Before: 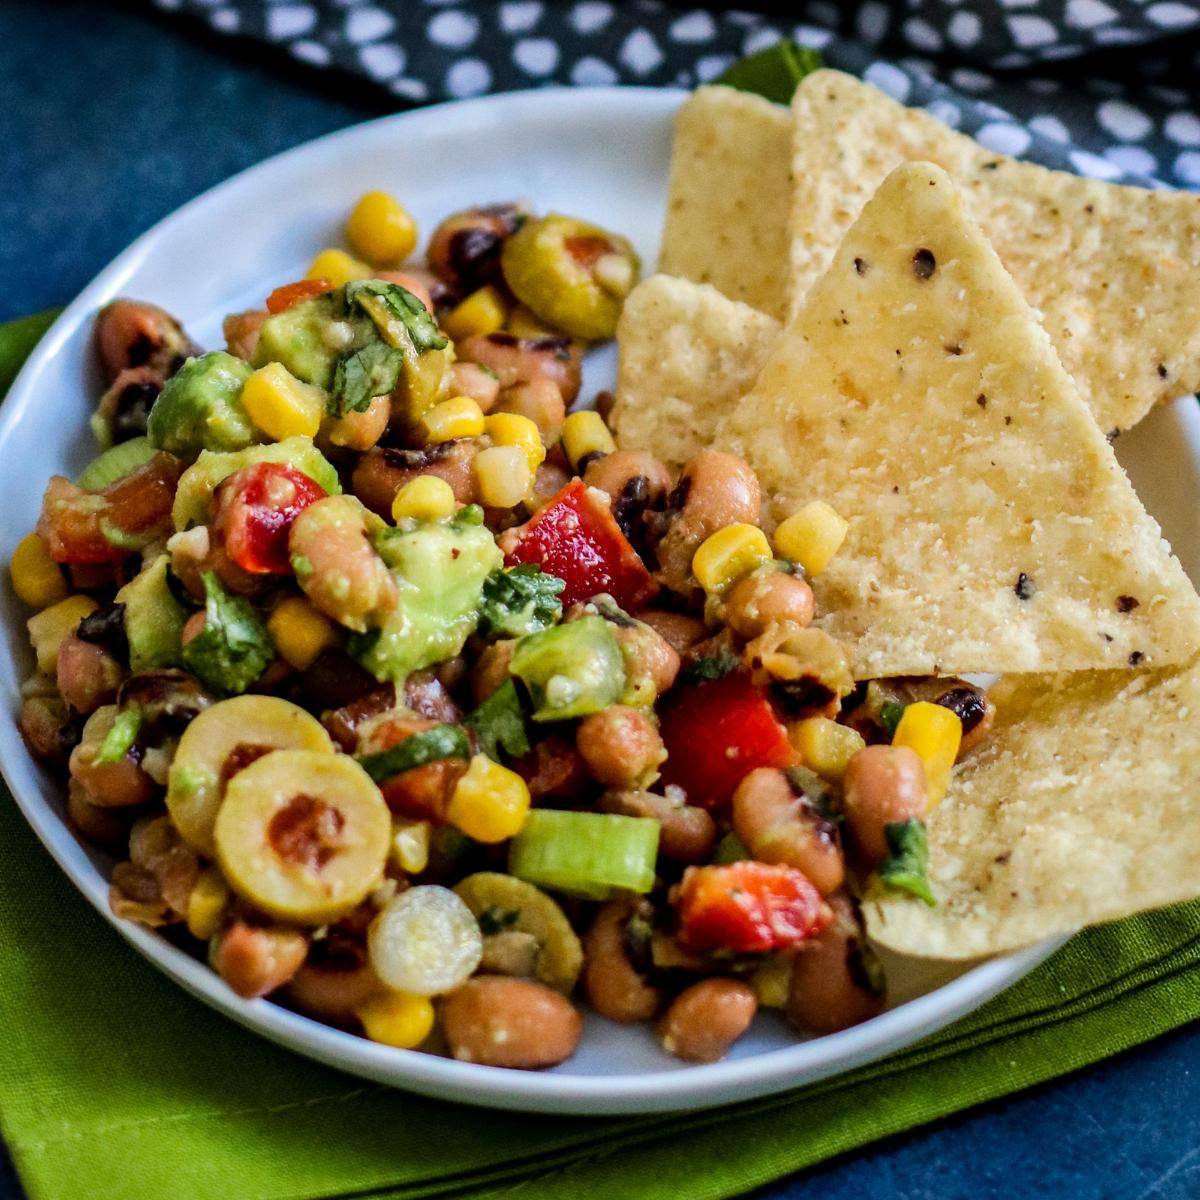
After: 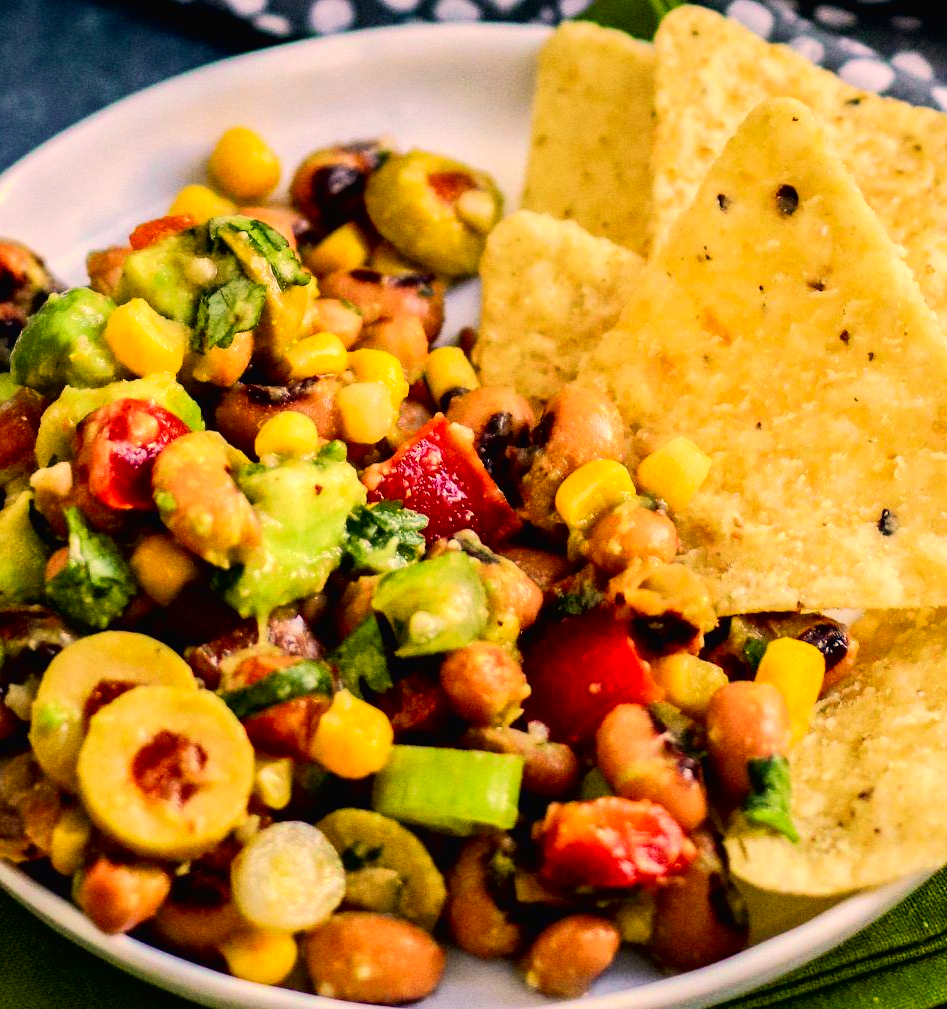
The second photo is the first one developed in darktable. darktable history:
crop: left 11.442%, top 5.374%, right 9.603%, bottom 10.509%
tone curve: curves: ch0 [(0, 0.013) (0.054, 0.018) (0.205, 0.191) (0.289, 0.292) (0.39, 0.424) (0.493, 0.551) (0.666, 0.743) (0.795, 0.841) (1, 0.998)]; ch1 [(0, 0) (0.385, 0.343) (0.439, 0.415) (0.494, 0.495) (0.501, 0.501) (0.51, 0.509) (0.548, 0.554) (0.586, 0.614) (0.66, 0.706) (0.783, 0.804) (1, 1)]; ch2 [(0, 0) (0.304, 0.31) (0.403, 0.399) (0.441, 0.428) (0.47, 0.469) (0.498, 0.496) (0.524, 0.538) (0.566, 0.579) (0.633, 0.665) (0.7, 0.711) (1, 1)], color space Lab, independent channels
exposure: exposure 0.17 EV, compensate highlight preservation false
color correction: highlights a* 14.81, highlights b* 30.92
